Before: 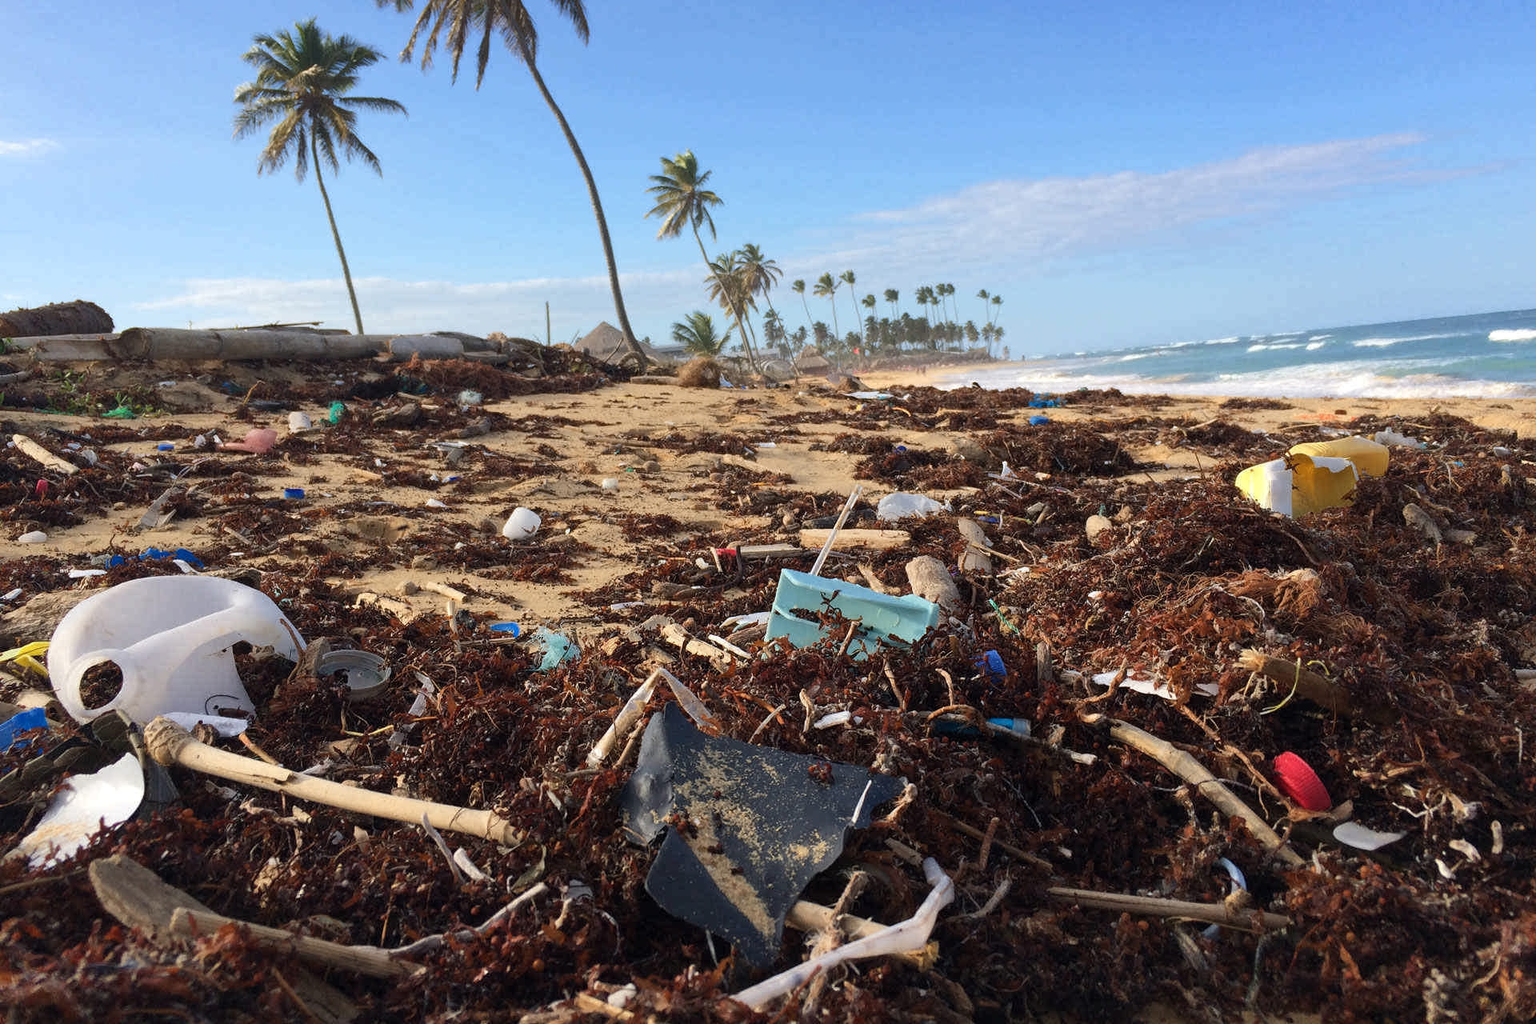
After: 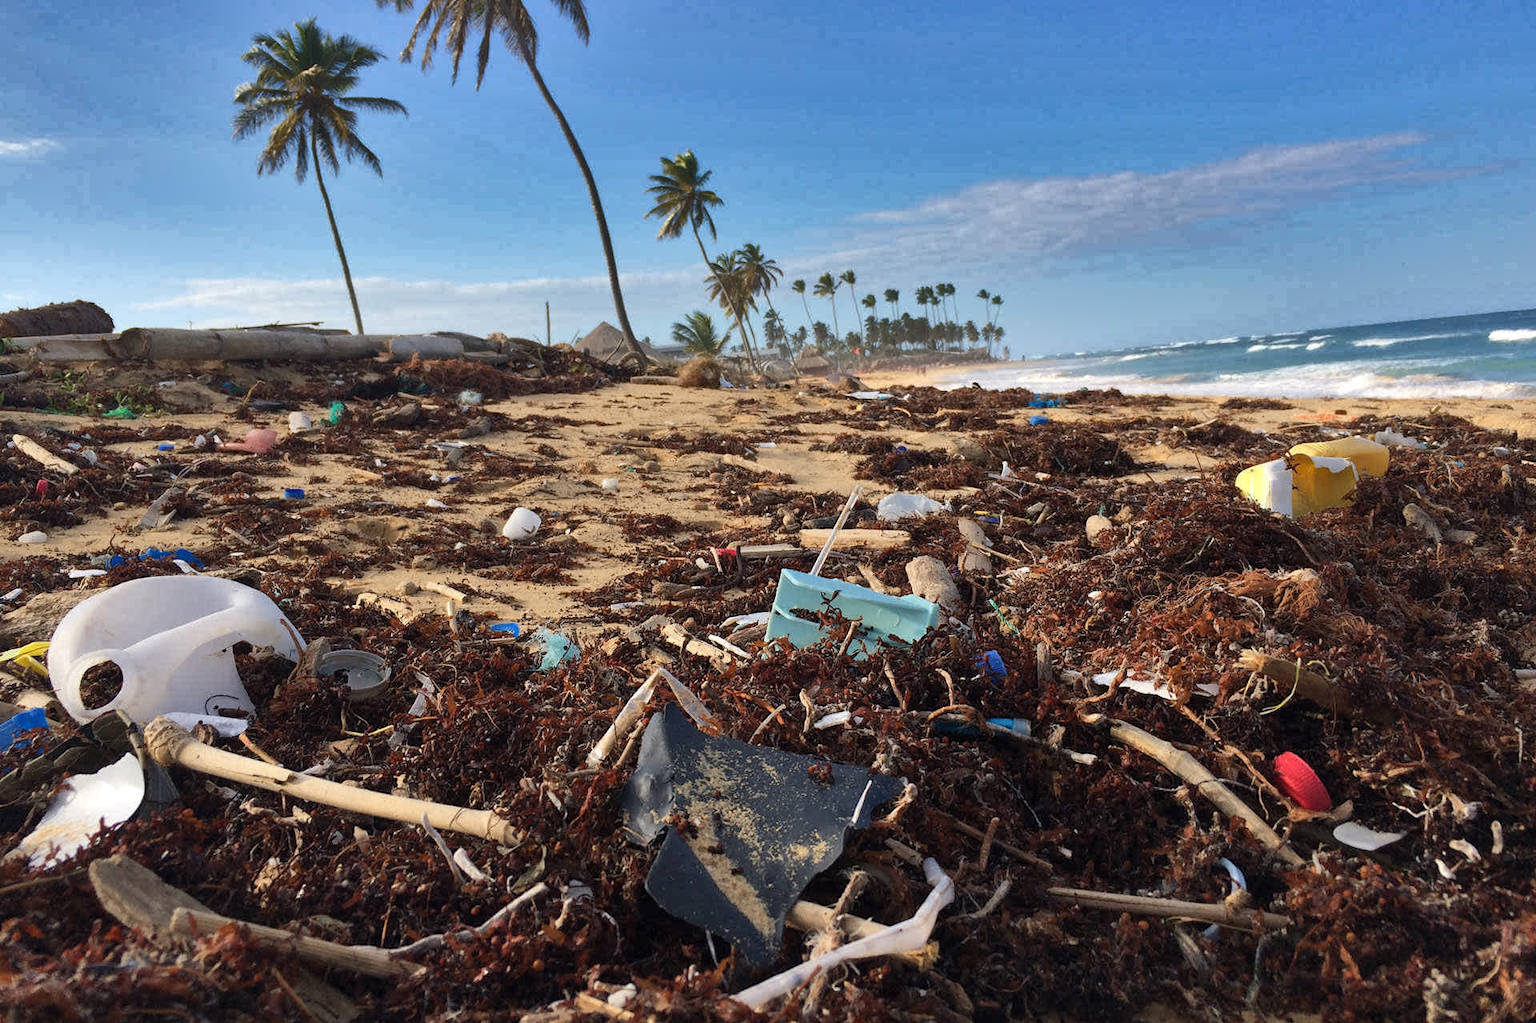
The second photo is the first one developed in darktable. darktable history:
crop: bottom 0.071%
shadows and highlights: shadows 24.5, highlights -78.15, soften with gaussian
